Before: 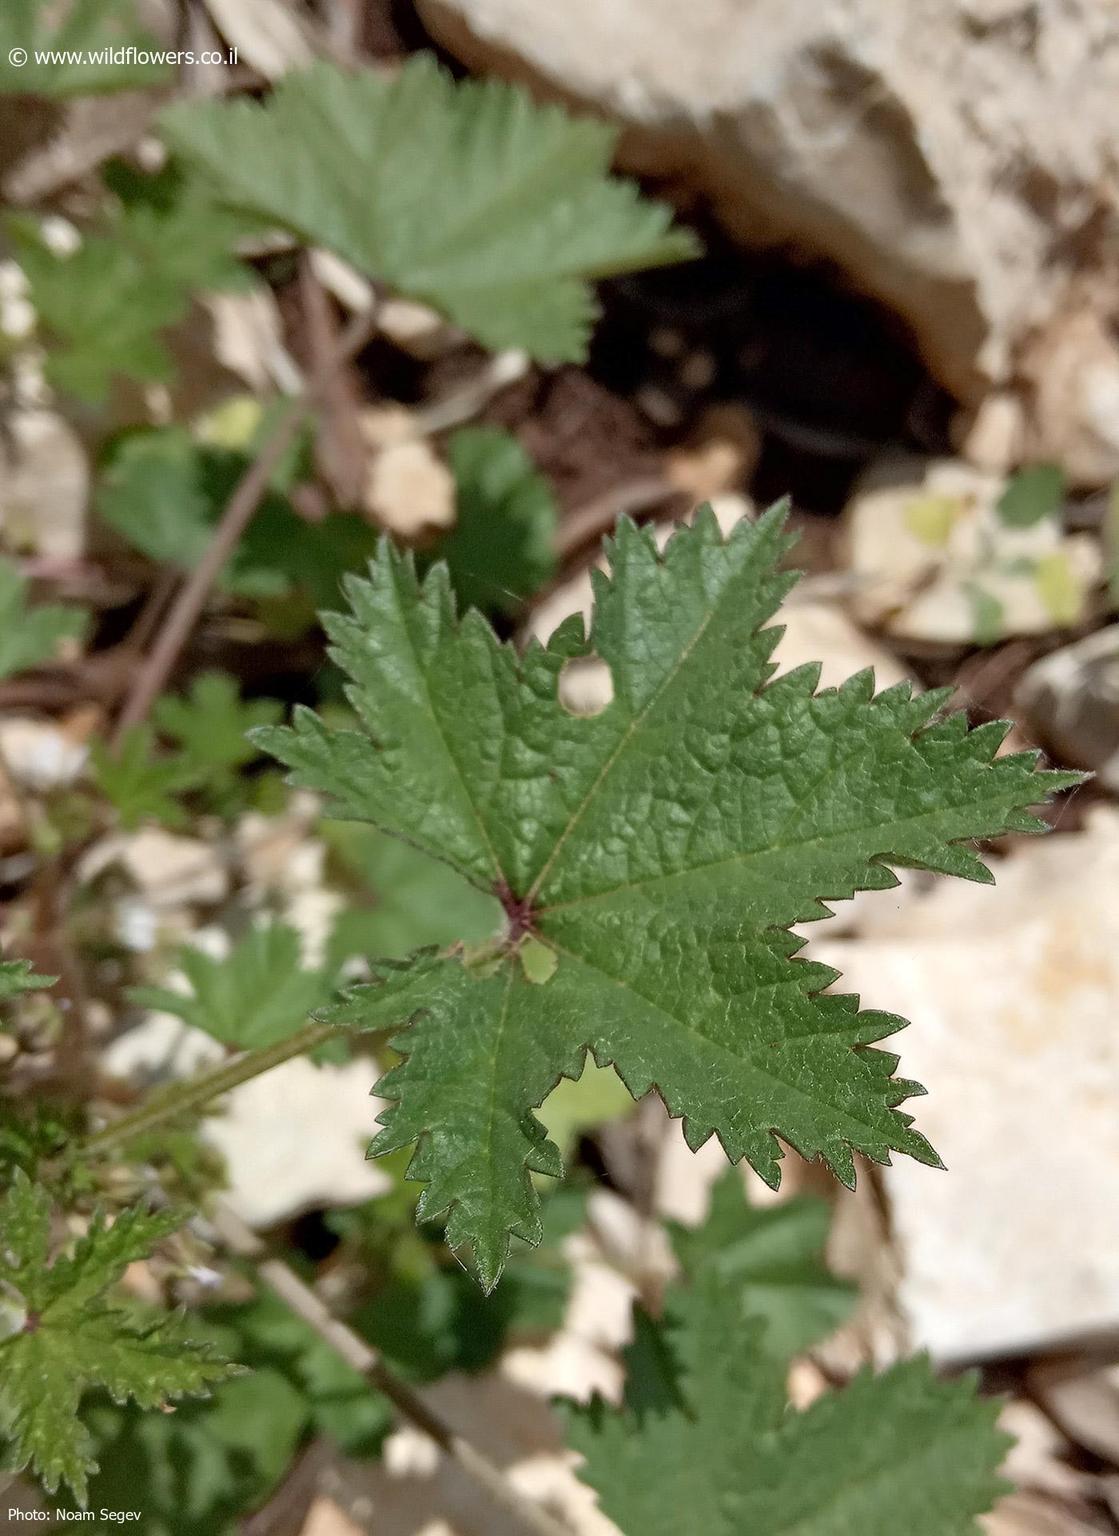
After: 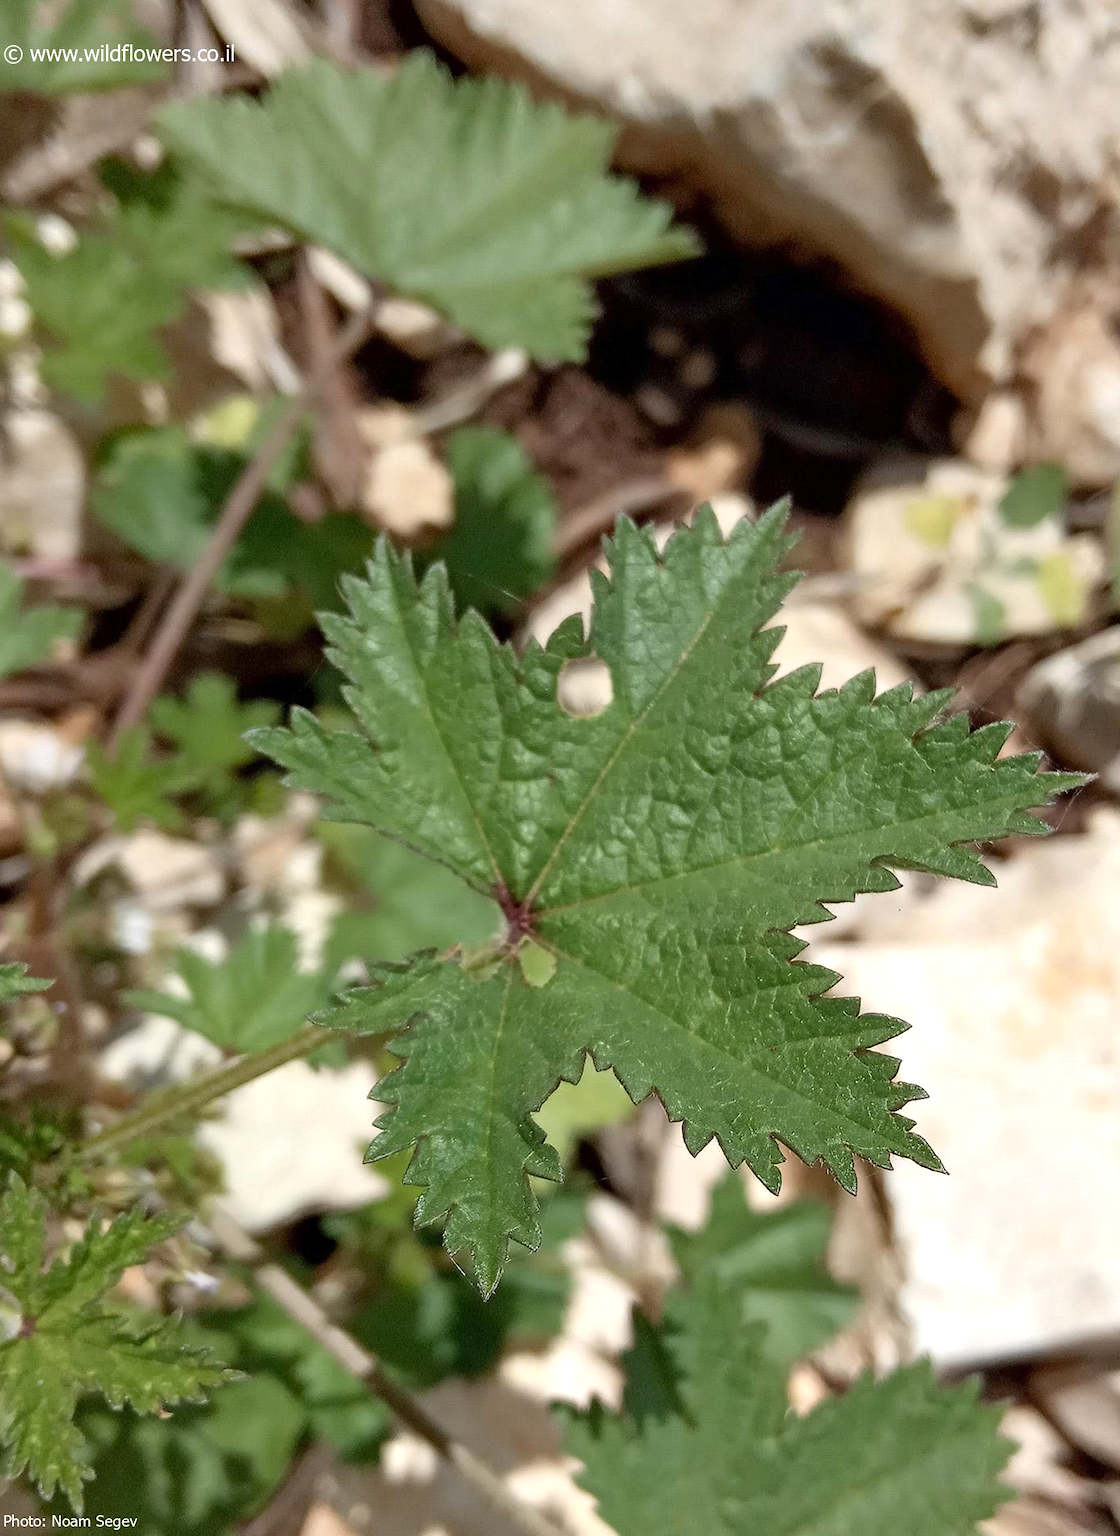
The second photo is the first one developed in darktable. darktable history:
exposure: exposure 0.236 EV, compensate highlight preservation false
crop and rotate: left 0.447%, top 0.225%, bottom 0.367%
